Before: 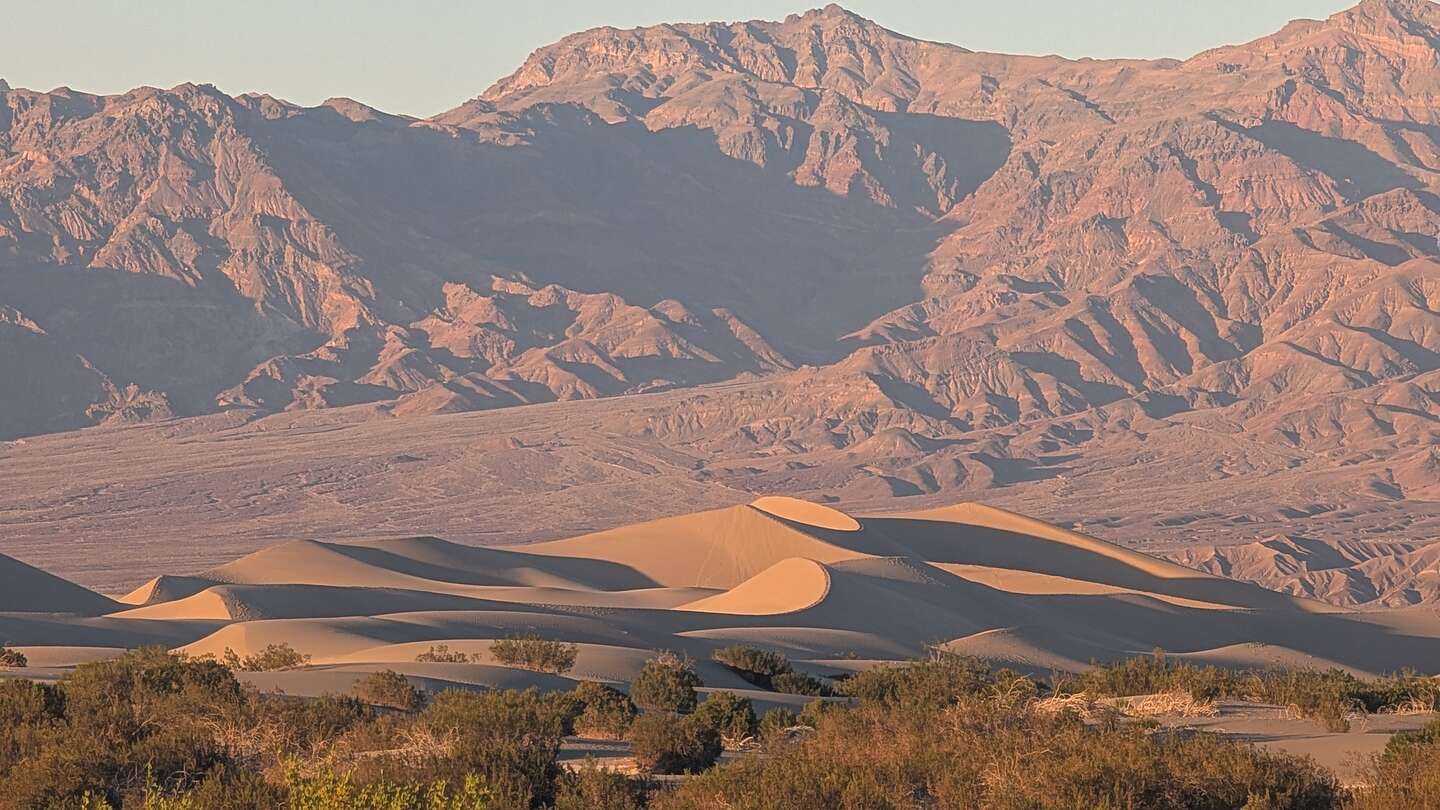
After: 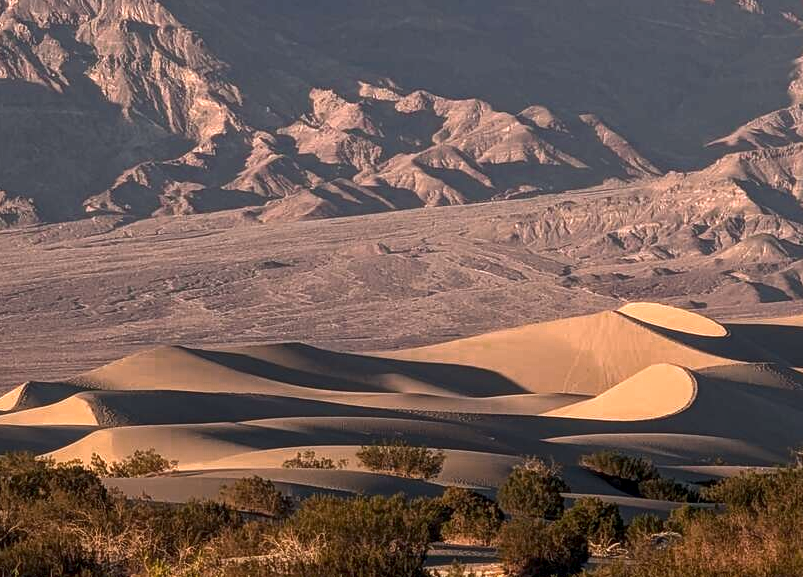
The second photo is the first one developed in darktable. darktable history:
contrast brightness saturation: brightness -0.207, saturation 0.077
local contrast: detail 130%
color zones: curves: ch0 [(0, 0.465) (0.092, 0.596) (0.289, 0.464) (0.429, 0.453) (0.571, 0.464) (0.714, 0.455) (0.857, 0.462) (1, 0.465)], mix 100.37%
crop: left 9.295%, top 24.056%, right 34.893%, bottom 4.663%
